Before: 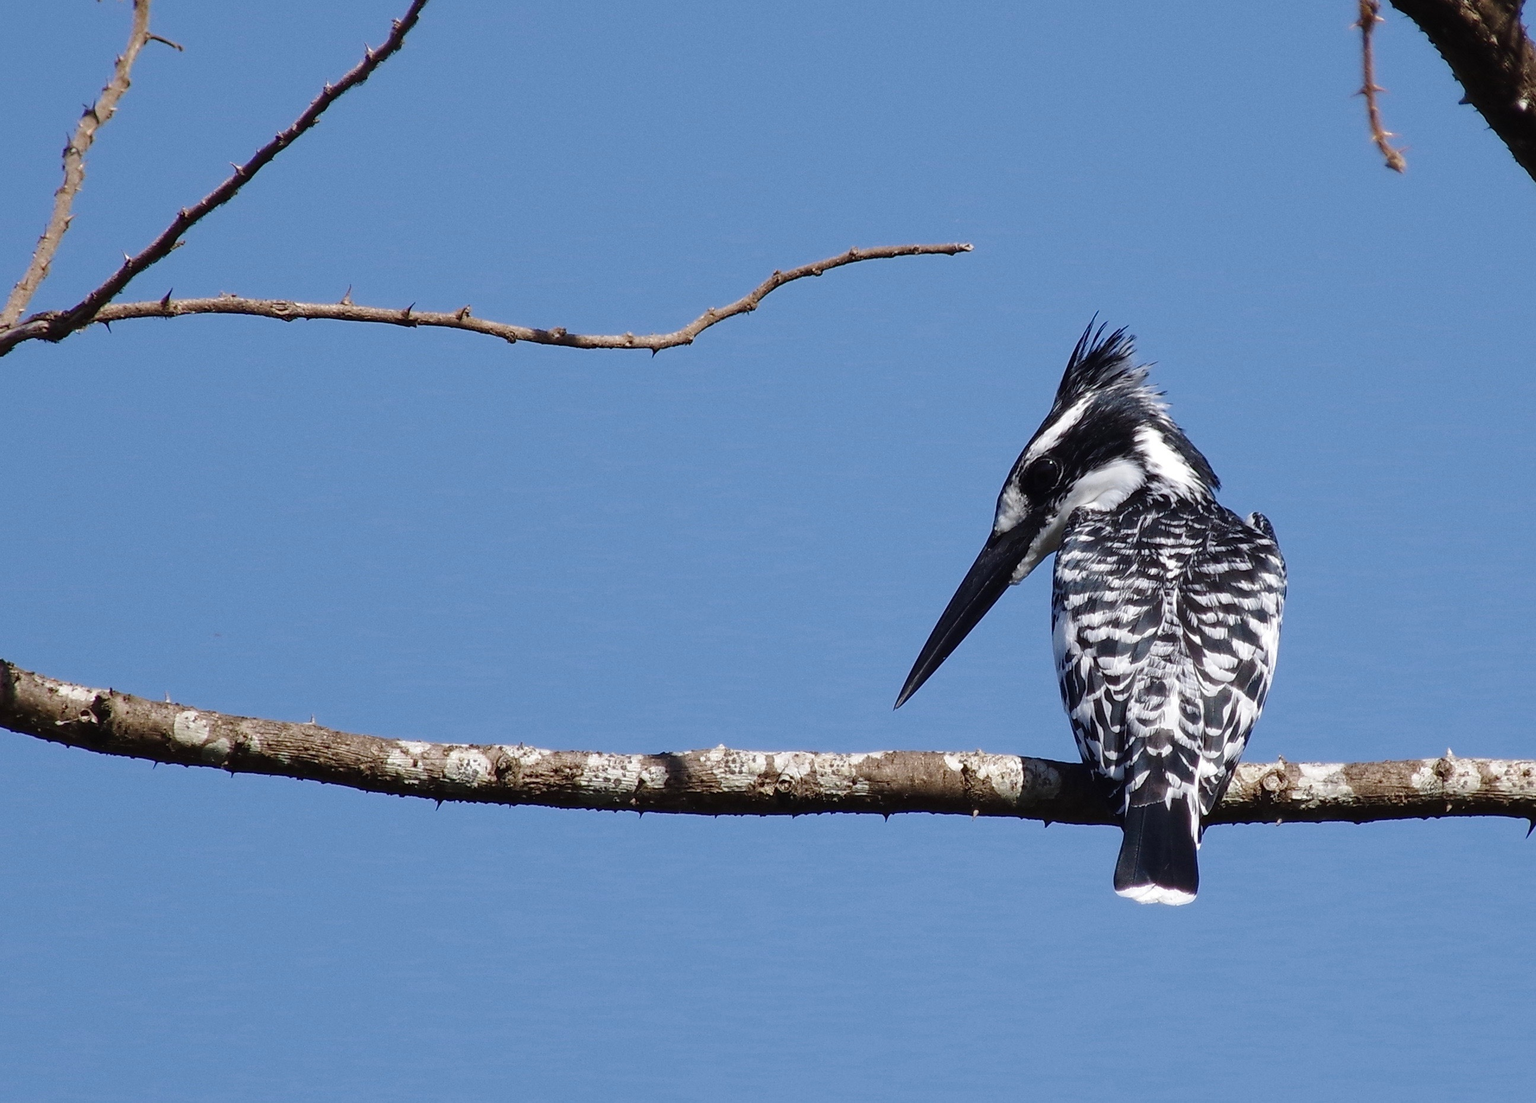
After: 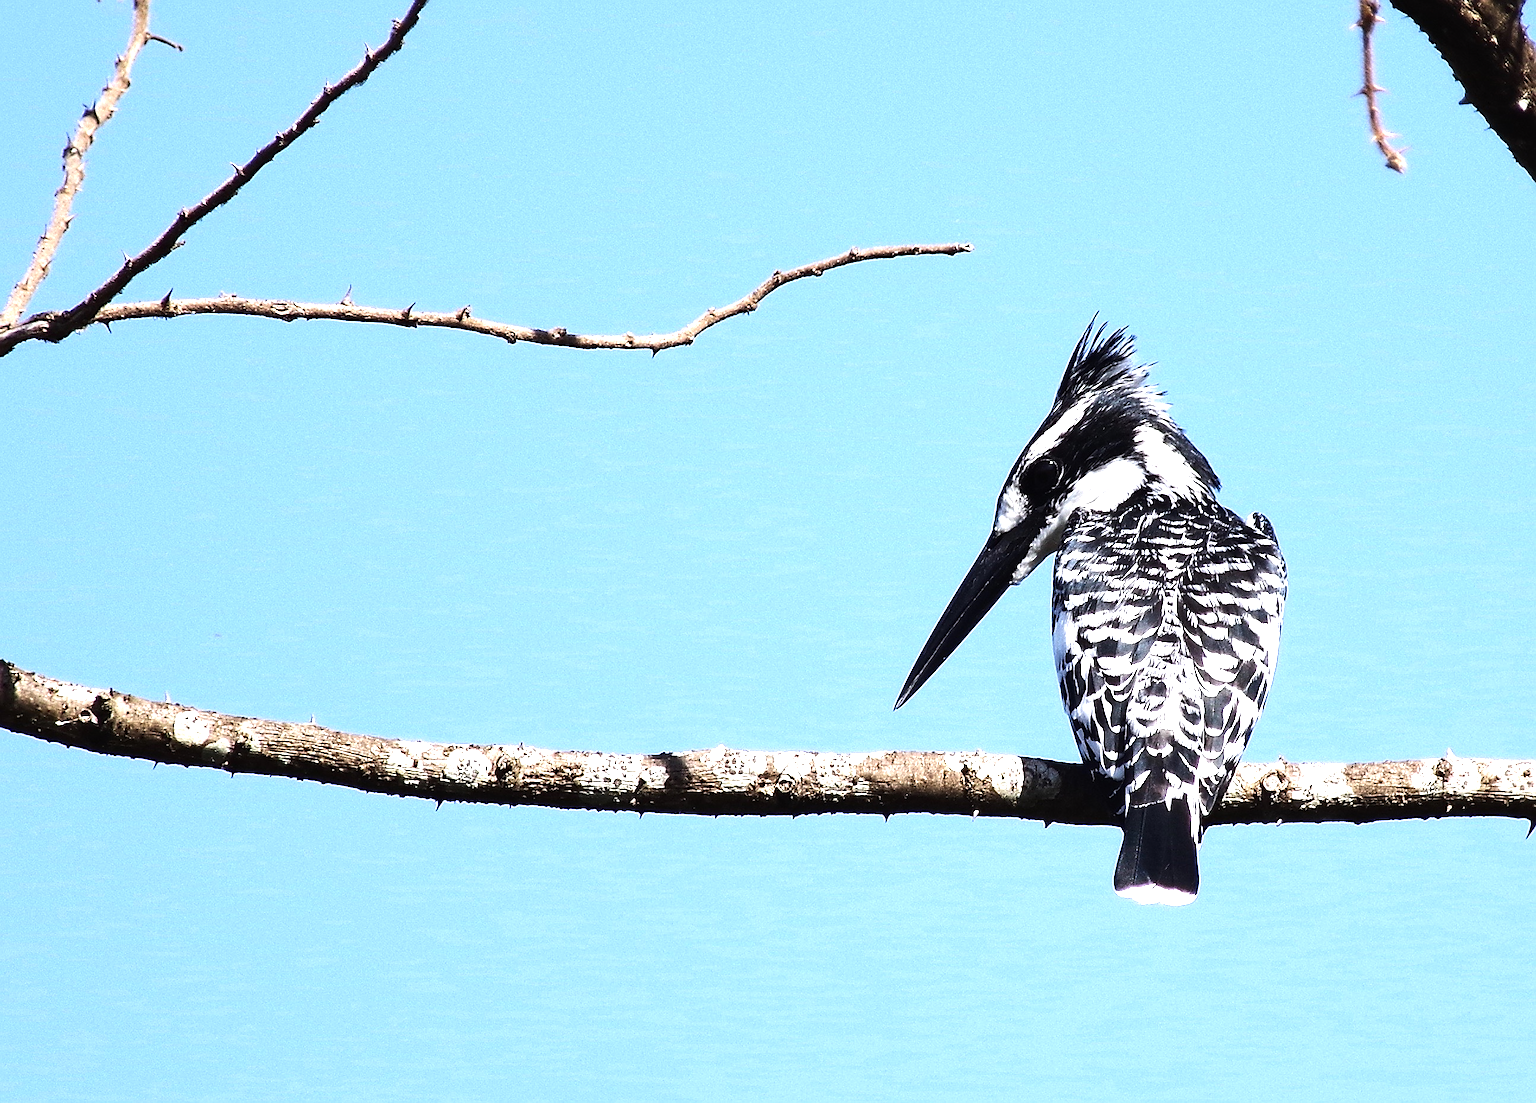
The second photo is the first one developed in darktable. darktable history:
sharpen: on, module defaults
exposure: black level correction 0, exposure 0.7 EV, compensate exposure bias true, compensate highlight preservation false
tone equalizer: -8 EV -1.08 EV, -7 EV -1.01 EV, -6 EV -0.867 EV, -5 EV -0.578 EV, -3 EV 0.578 EV, -2 EV 0.867 EV, -1 EV 1.01 EV, +0 EV 1.08 EV, edges refinement/feathering 500, mask exposure compensation -1.57 EV, preserve details no
